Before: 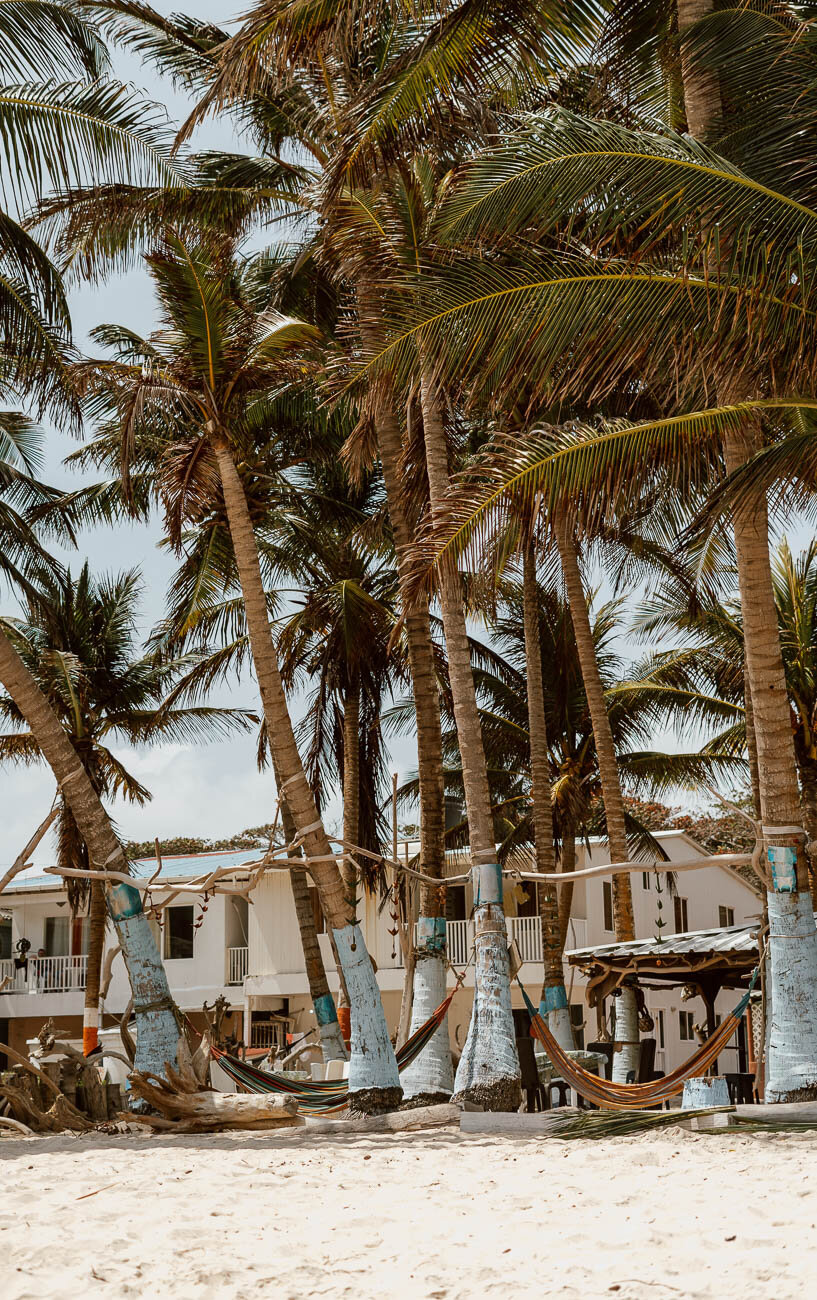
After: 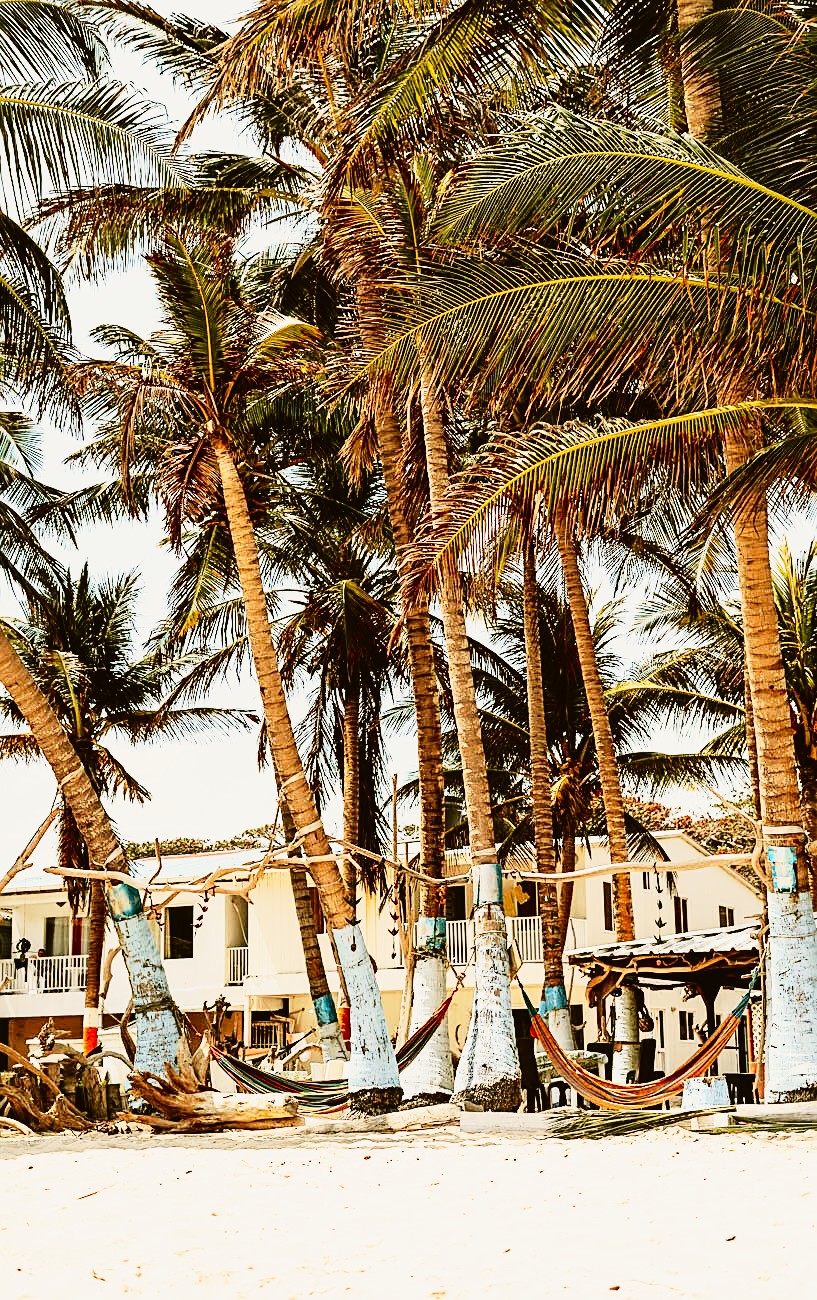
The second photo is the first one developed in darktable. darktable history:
base curve: curves: ch0 [(0, 0) (0.007, 0.004) (0.027, 0.03) (0.046, 0.07) (0.207, 0.54) (0.442, 0.872) (0.673, 0.972) (1, 1)], preserve colors none
tone curve: curves: ch0 [(0, 0.021) (0.049, 0.044) (0.152, 0.14) (0.328, 0.377) (0.473, 0.543) (0.641, 0.705) (0.85, 0.894) (1, 0.969)]; ch1 [(0, 0) (0.302, 0.331) (0.433, 0.432) (0.472, 0.47) (0.502, 0.503) (0.527, 0.516) (0.564, 0.573) (0.614, 0.626) (0.677, 0.701) (0.859, 0.885) (1, 1)]; ch2 [(0, 0) (0.33, 0.301) (0.447, 0.44) (0.487, 0.496) (0.502, 0.516) (0.535, 0.563) (0.565, 0.597) (0.608, 0.641) (1, 1)], color space Lab, independent channels, preserve colors none
sharpen: on, module defaults
